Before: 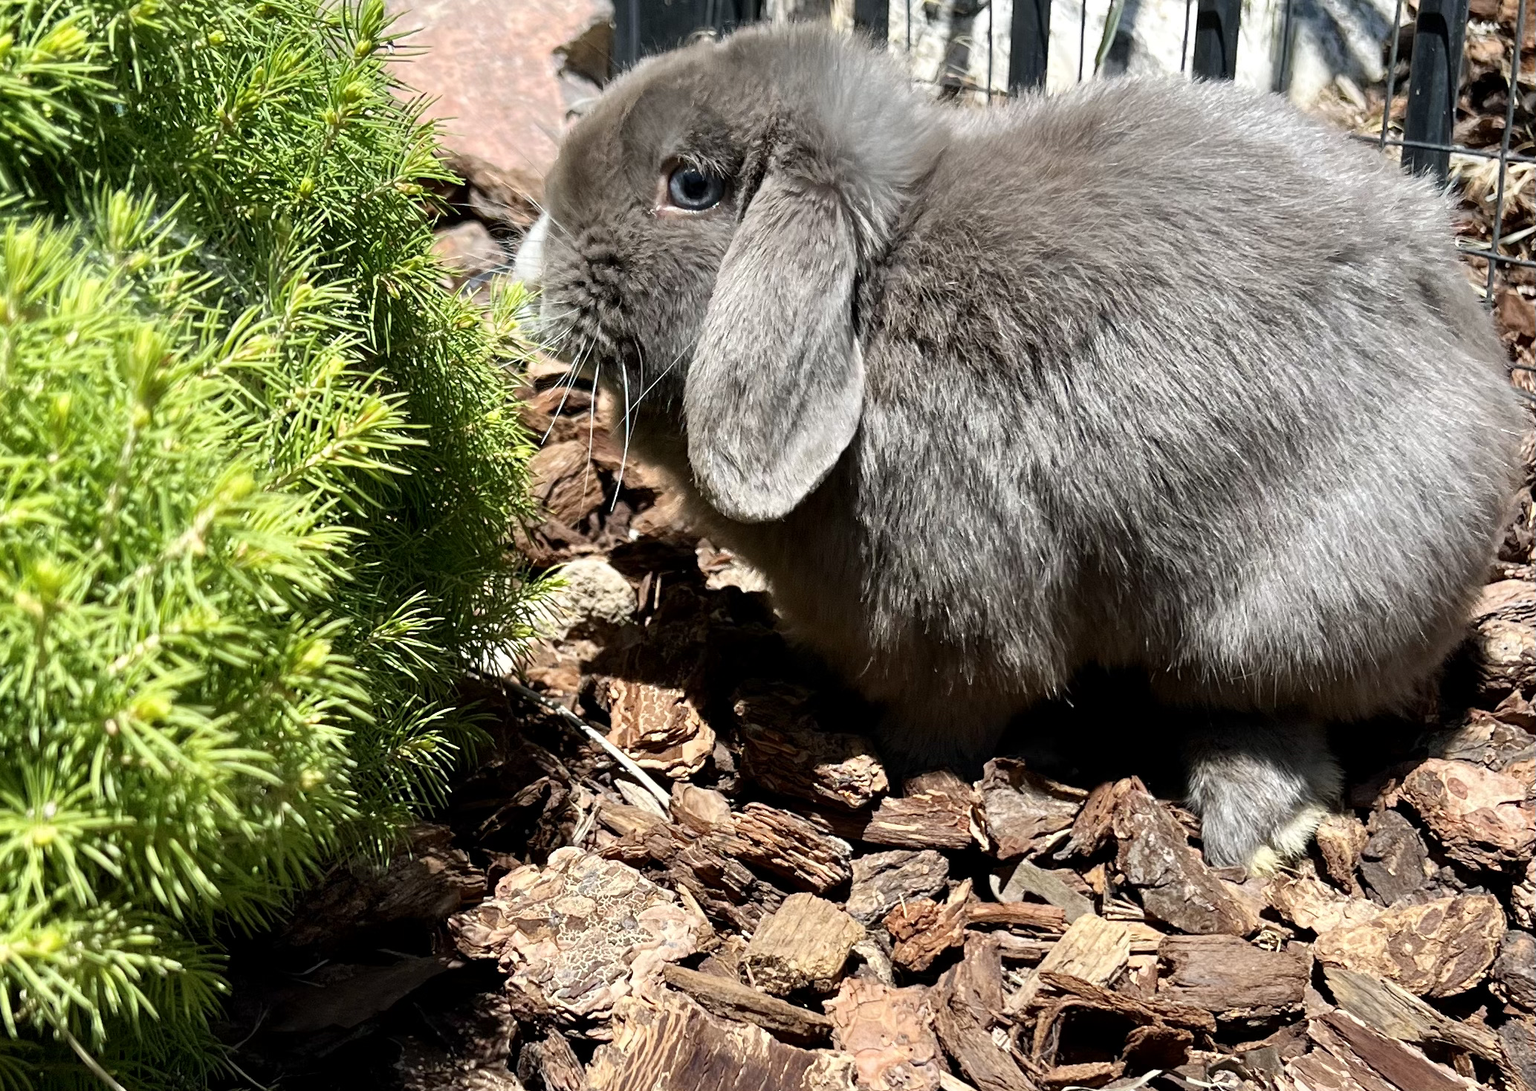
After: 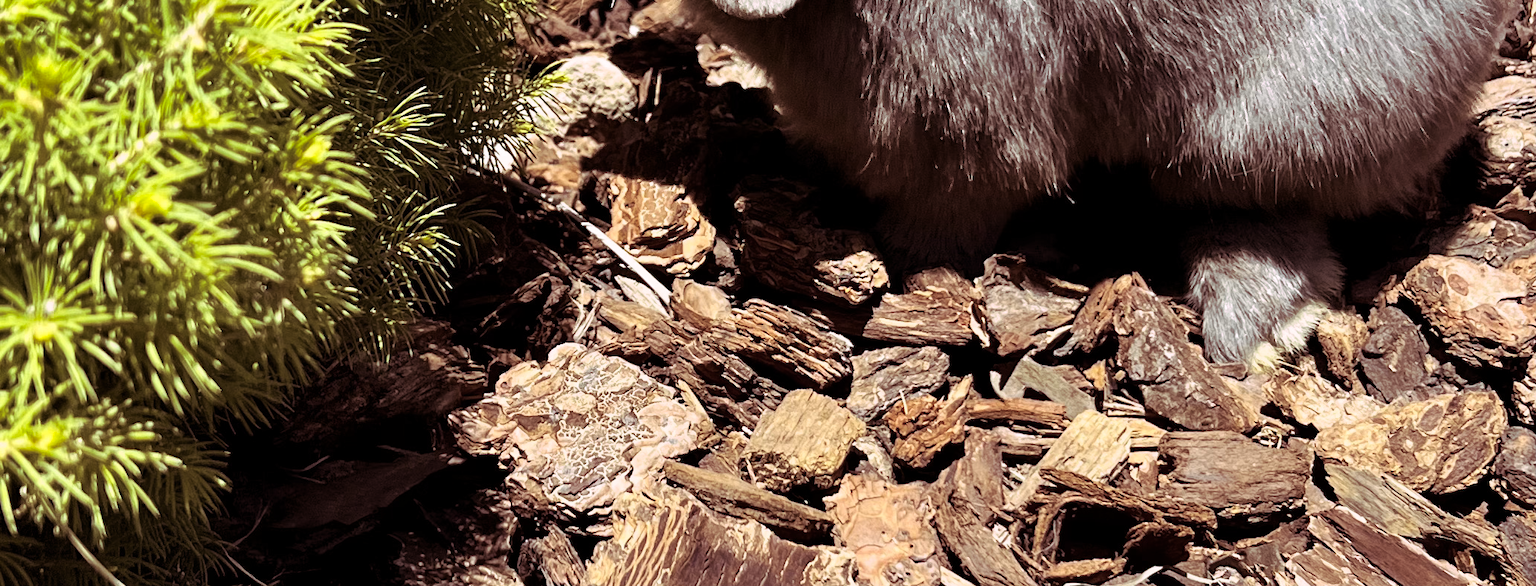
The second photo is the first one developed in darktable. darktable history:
shadows and highlights: shadows 32.83, highlights -47.7, soften with gaussian
color contrast: green-magenta contrast 0.8, blue-yellow contrast 1.1, unbound 0
split-toning: highlights › hue 298.8°, highlights › saturation 0.73, compress 41.76%
crop and rotate: top 46.237%
